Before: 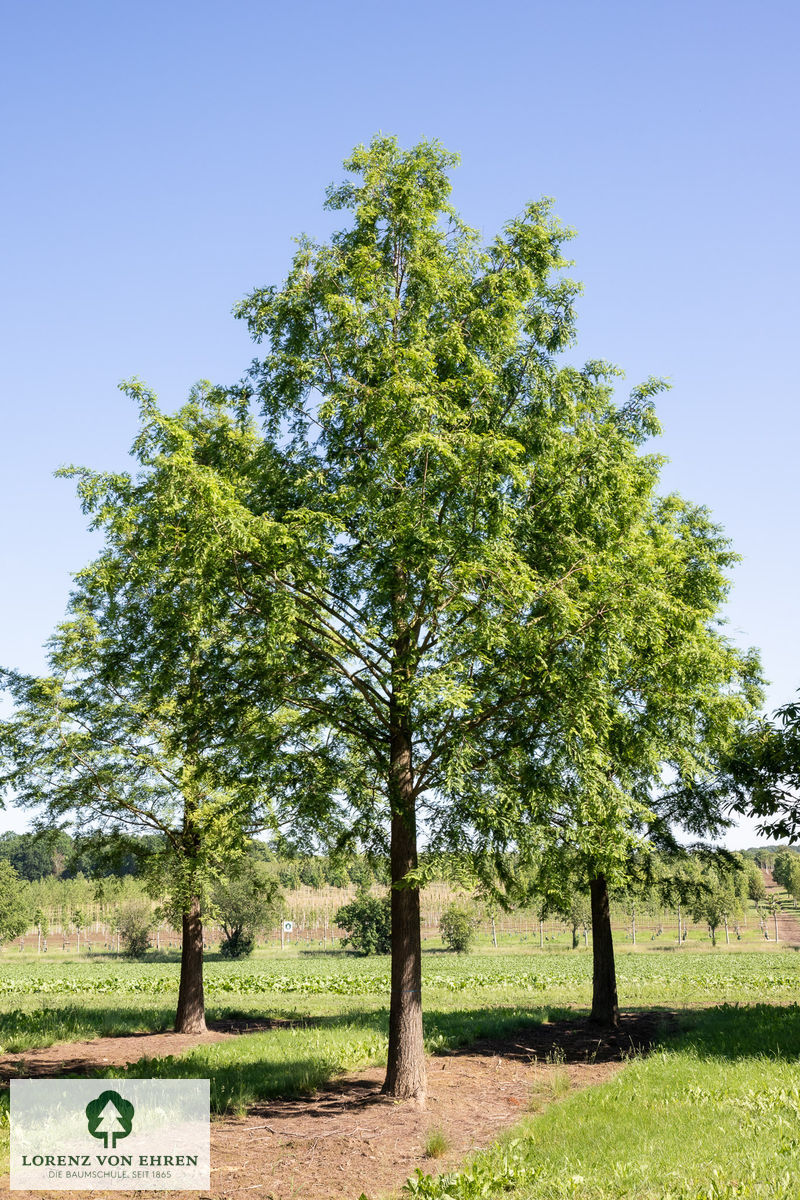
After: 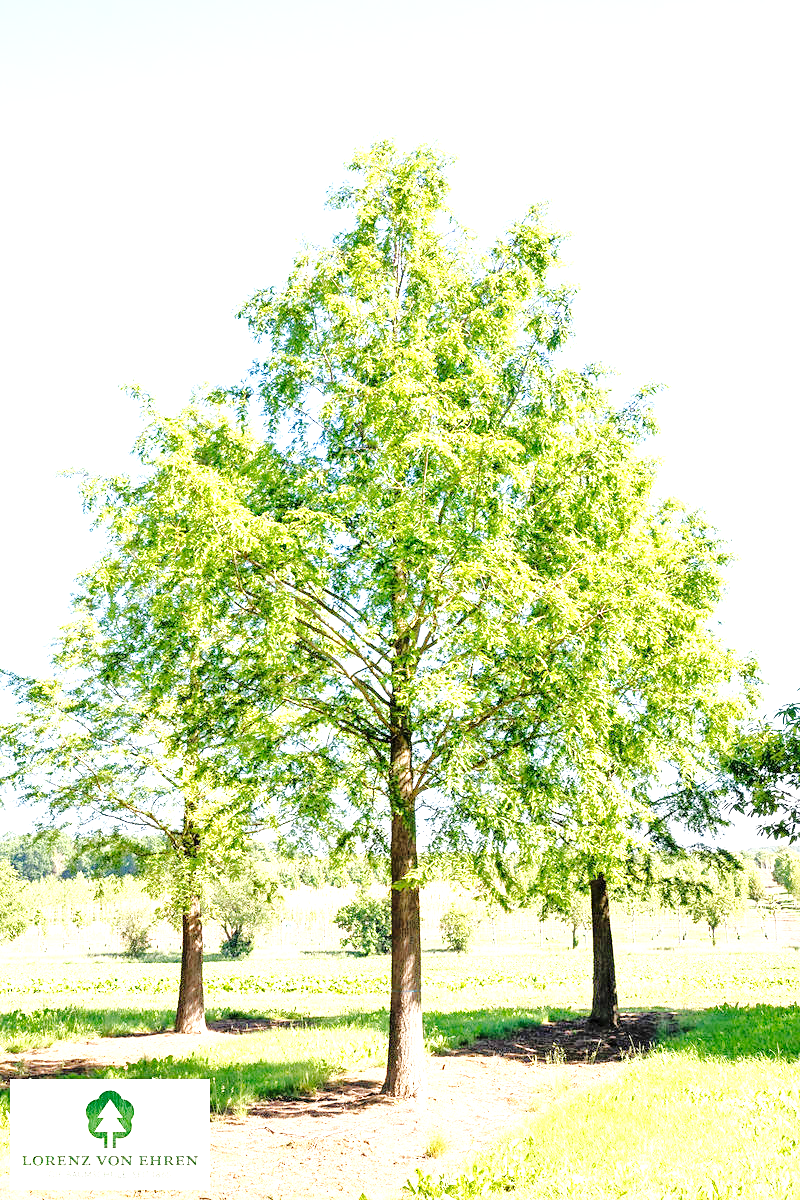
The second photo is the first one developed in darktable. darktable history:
exposure: black level correction 0, exposure 1.675 EV, compensate exposure bias true, compensate highlight preservation false
sharpen: amount 0.2
tone equalizer: -7 EV 0.15 EV, -6 EV 0.6 EV, -5 EV 1.15 EV, -4 EV 1.33 EV, -3 EV 1.15 EV, -2 EV 0.6 EV, -1 EV 0.15 EV, mask exposure compensation -0.5 EV
base curve: curves: ch0 [(0, 0) (0.036, 0.025) (0.121, 0.166) (0.206, 0.329) (0.605, 0.79) (1, 1)], preserve colors none
